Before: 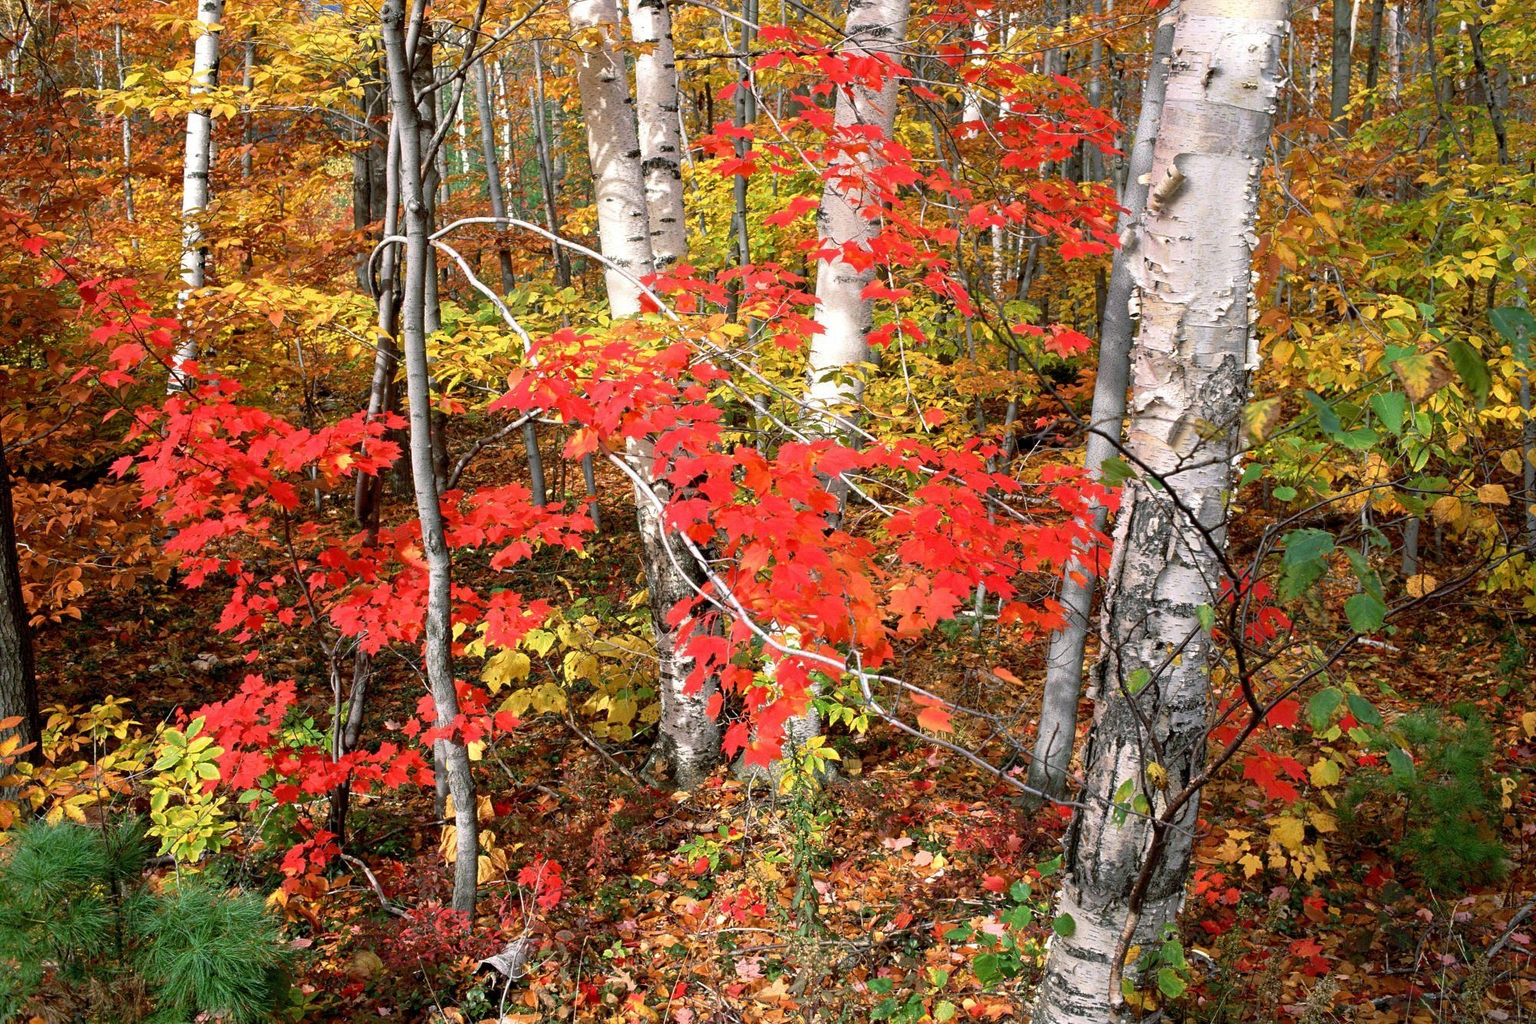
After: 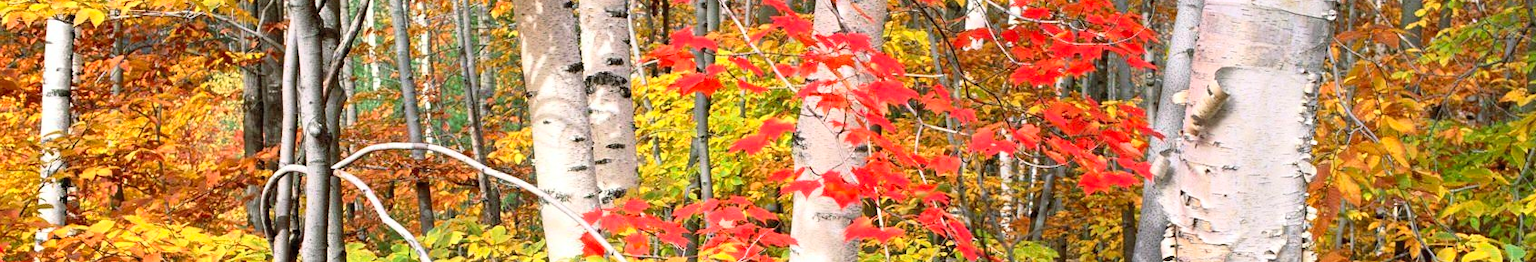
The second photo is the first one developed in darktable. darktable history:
crop and rotate: left 9.664%, top 9.51%, right 5.906%, bottom 68.865%
contrast brightness saturation: contrast 0.2, brightness 0.161, saturation 0.217
